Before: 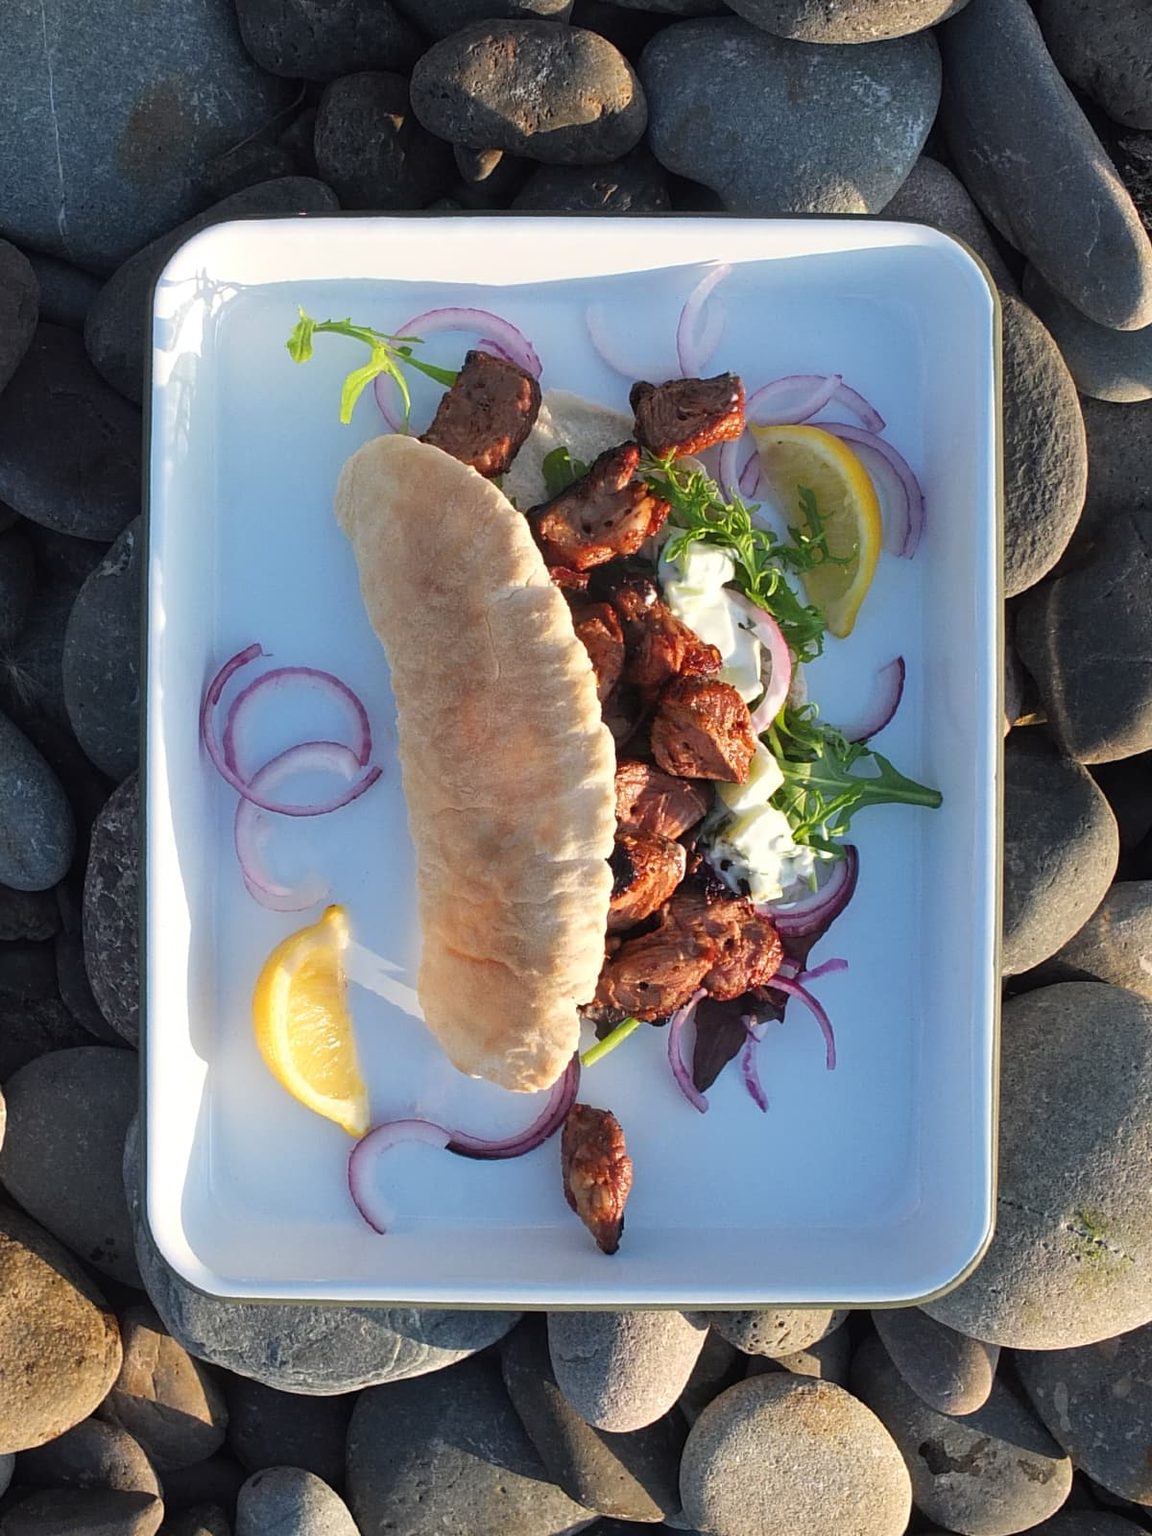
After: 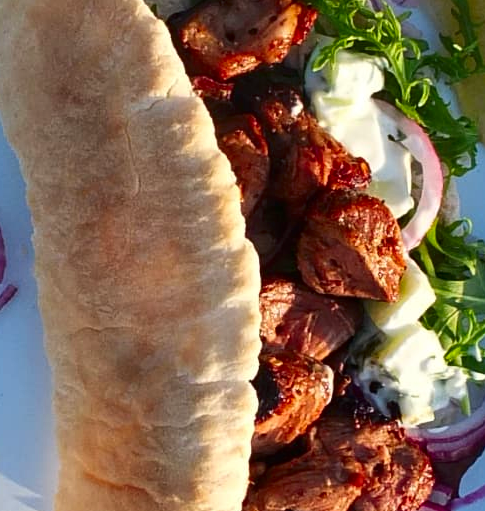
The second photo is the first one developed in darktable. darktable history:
contrast brightness saturation: contrast 0.12, brightness -0.12, saturation 0.2
crop: left 31.751%, top 32.172%, right 27.8%, bottom 35.83%
